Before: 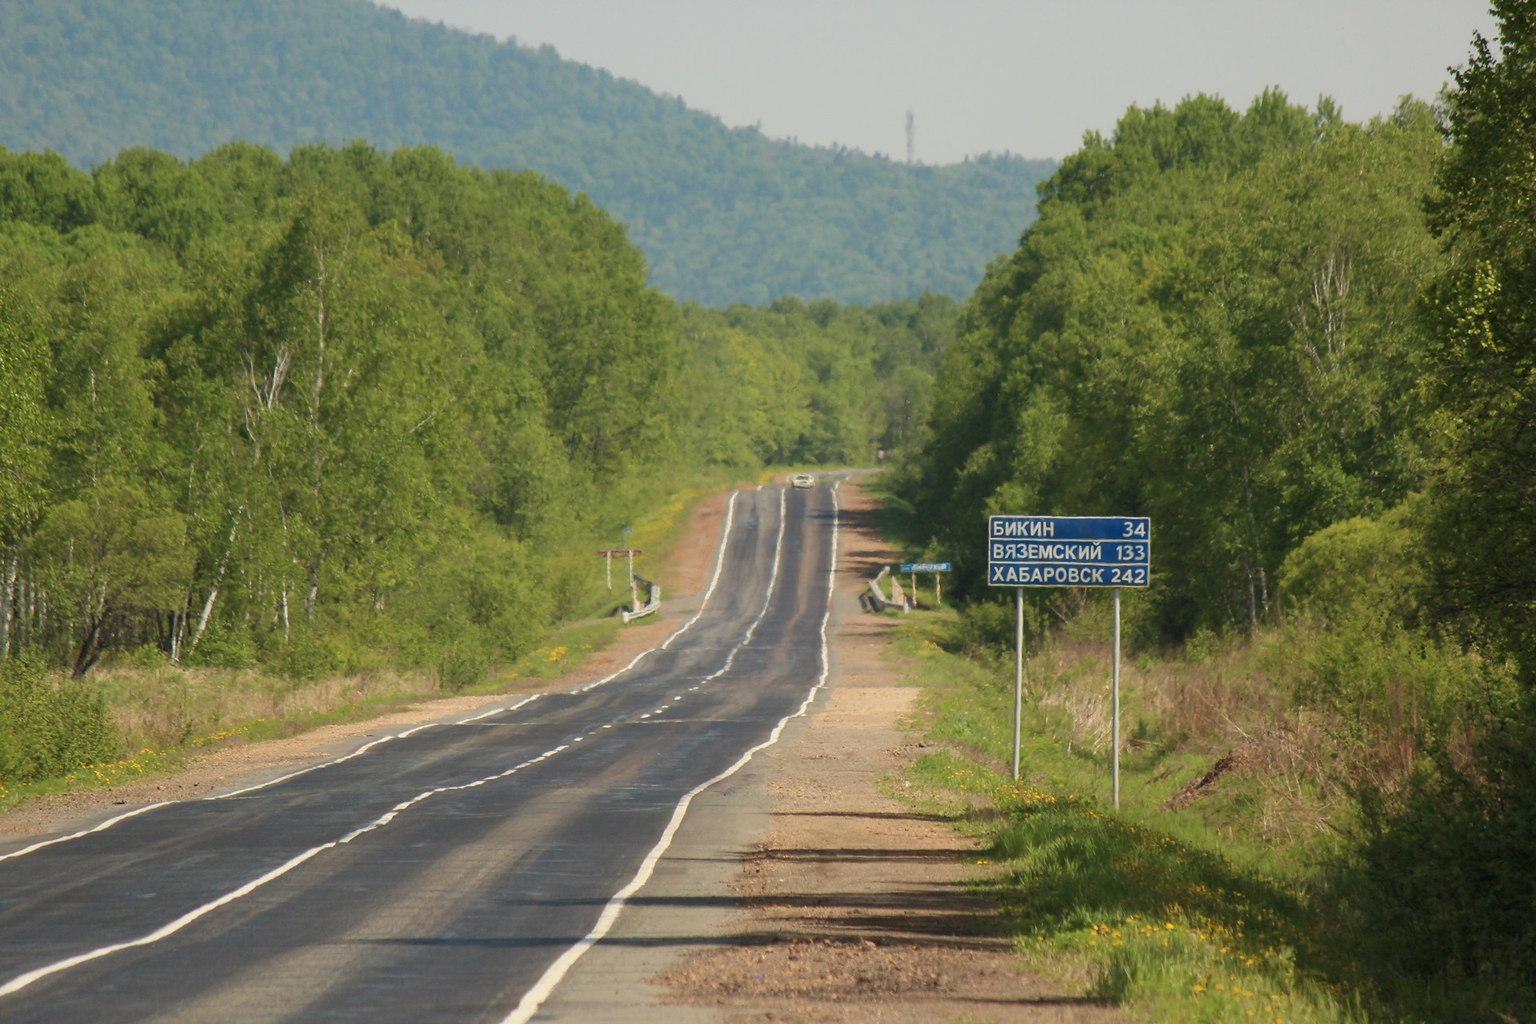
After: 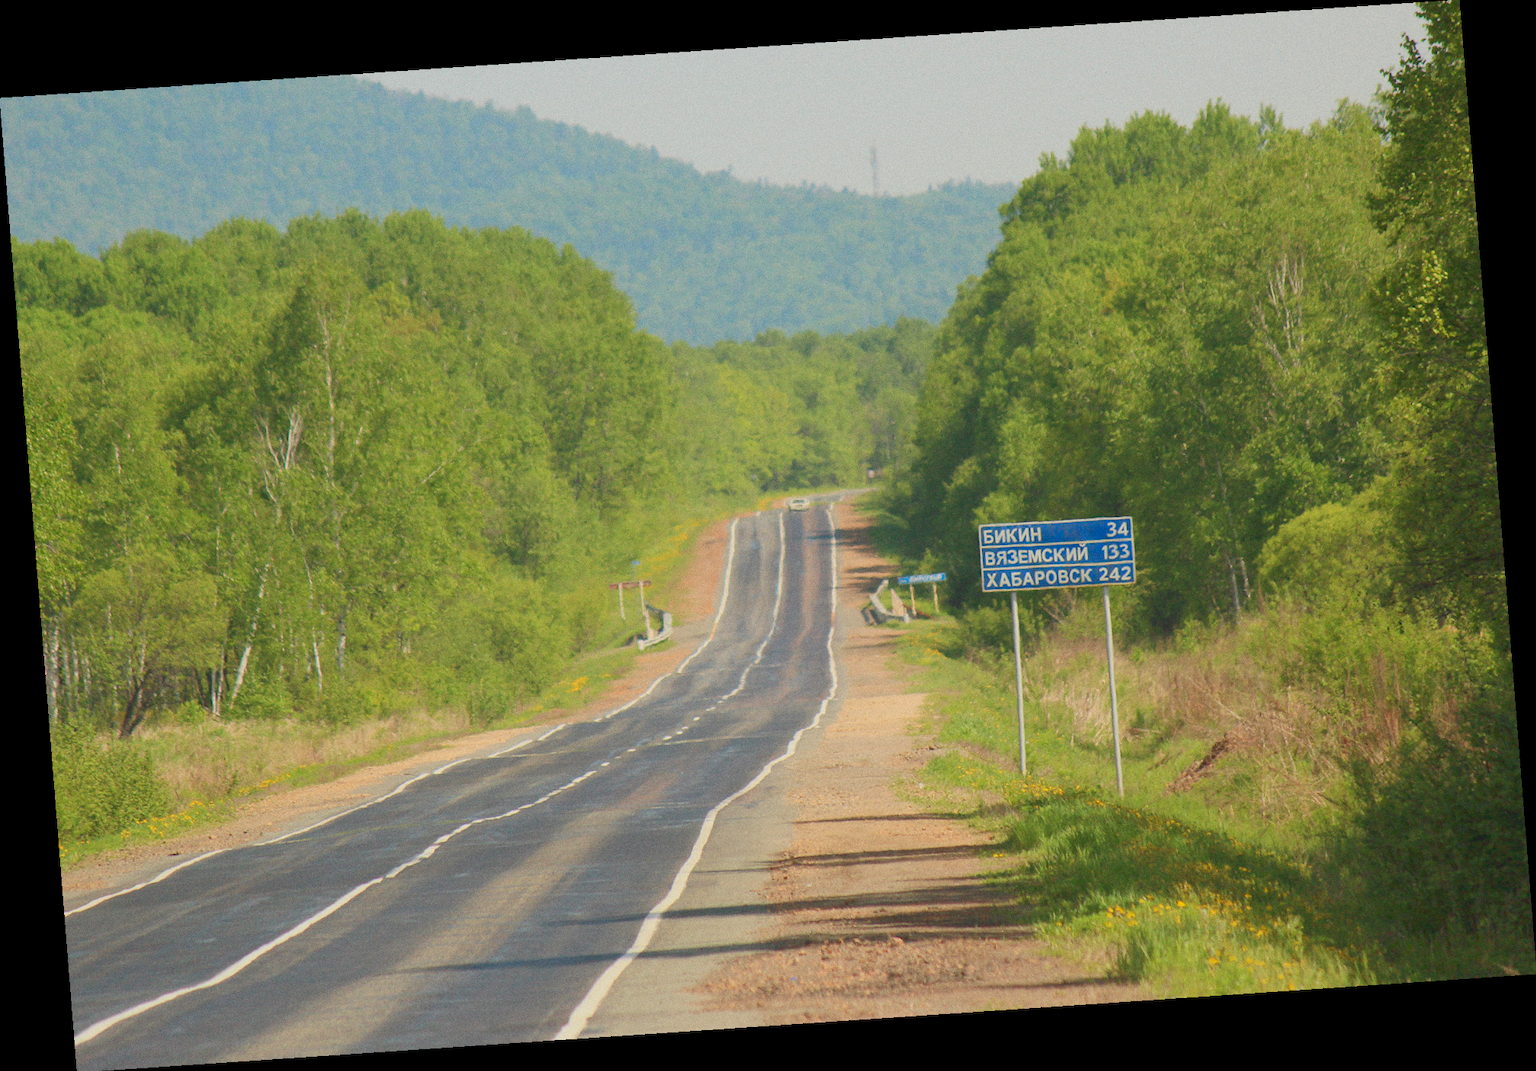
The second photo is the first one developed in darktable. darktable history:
color balance rgb: contrast -30%
grain: coarseness 0.47 ISO
rotate and perspective: rotation -4.2°, shear 0.006, automatic cropping off
contrast brightness saturation: contrast 0.2, brightness 0.16, saturation 0.22
